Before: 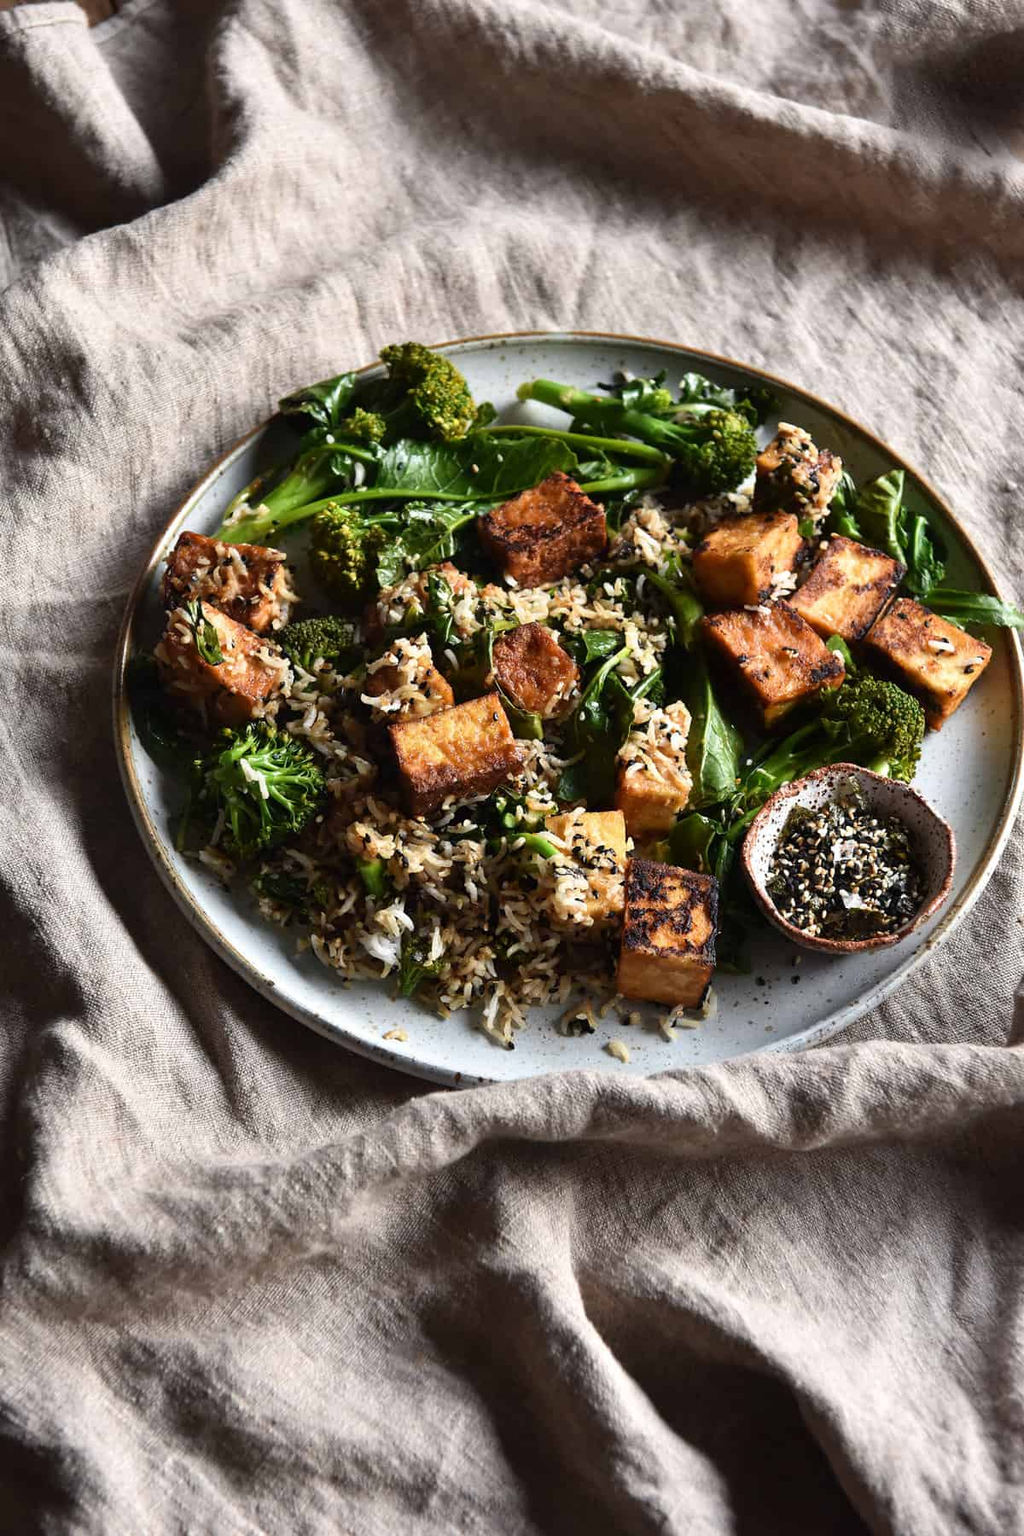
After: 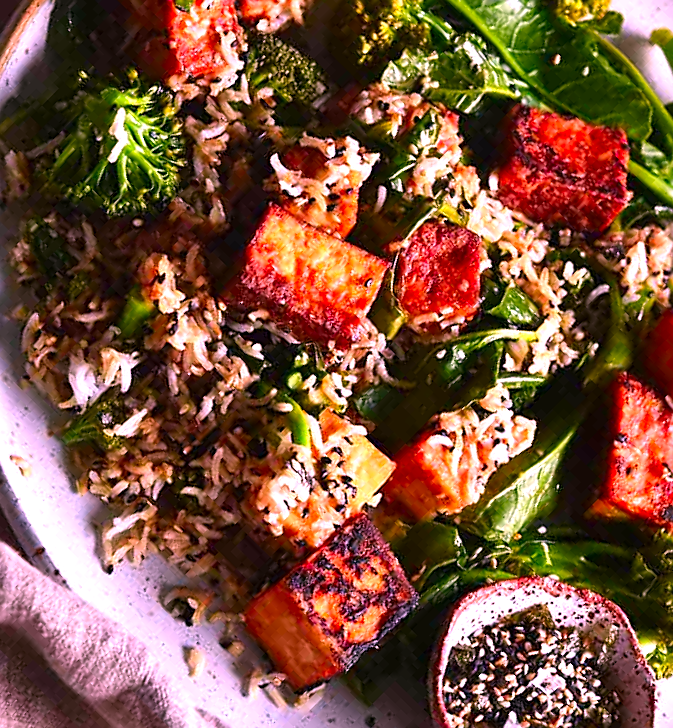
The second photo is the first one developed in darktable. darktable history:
color correction: highlights a* 18.91, highlights b* -11.49, saturation 1.7
sharpen: on, module defaults
crop and rotate: angle -44.76°, top 16.764%, right 0.796%, bottom 11.727%
exposure: black level correction 0, exposure 0.5 EV, compensate highlight preservation false
